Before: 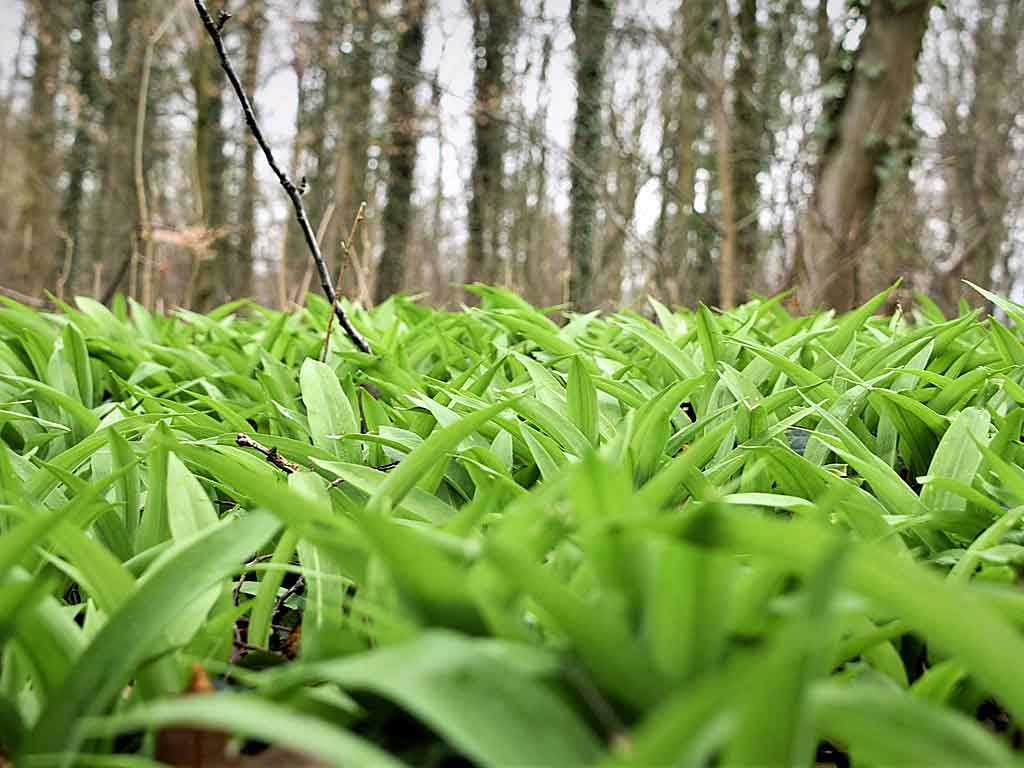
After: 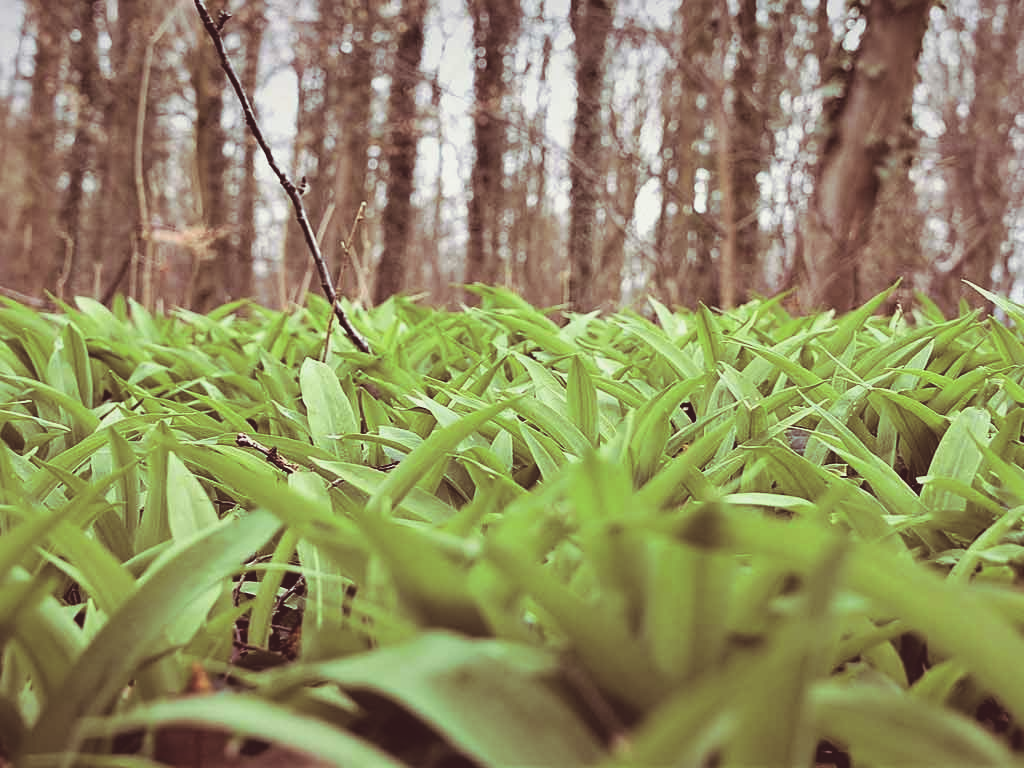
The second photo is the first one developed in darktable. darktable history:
color balance: lift [1.01, 1, 1, 1], gamma [1.097, 1, 1, 1], gain [0.85, 1, 1, 1]
split-toning: on, module defaults
